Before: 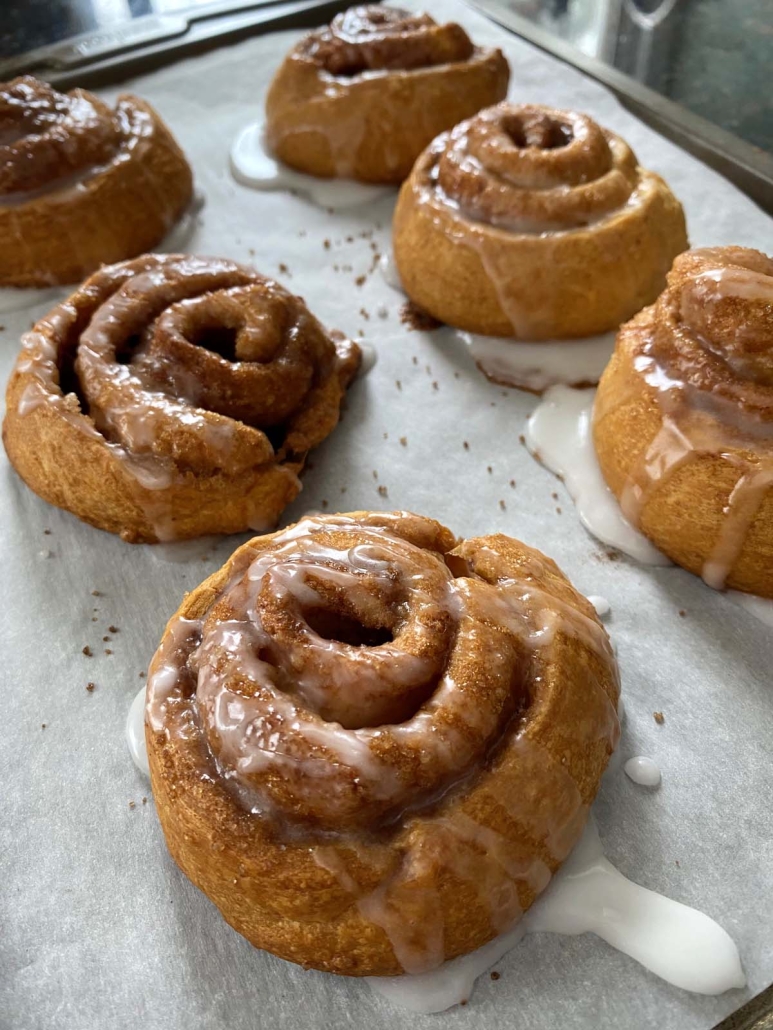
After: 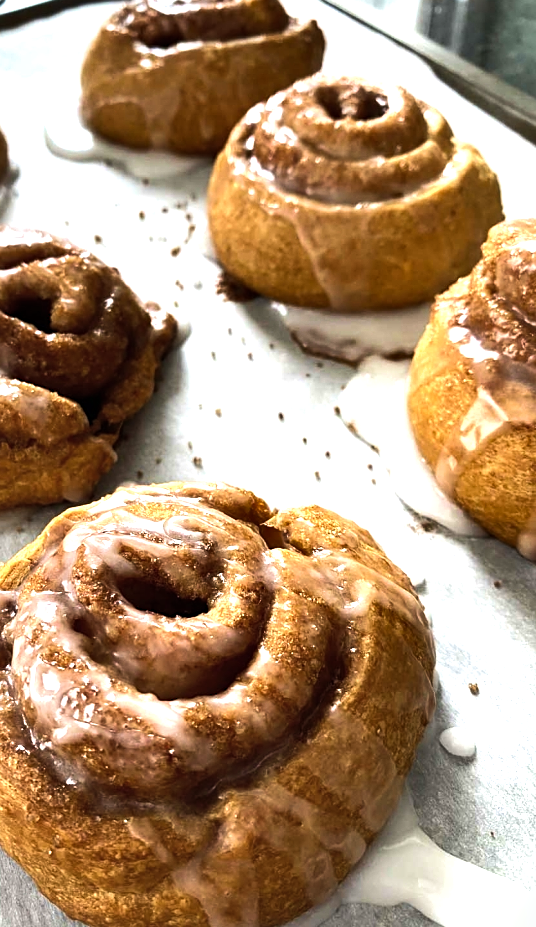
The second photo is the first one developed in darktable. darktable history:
sharpen: amount 0.203
tone equalizer: -8 EV -1.1 EV, -7 EV -1.03 EV, -6 EV -0.896 EV, -5 EV -0.586 EV, -3 EV 0.588 EV, -2 EV 0.877 EV, -1 EV 1.01 EV, +0 EV 1.06 EV, edges refinement/feathering 500, mask exposure compensation -1.57 EV, preserve details no
crop and rotate: left 23.959%, top 2.887%, right 6.614%, bottom 7.073%
levels: levels [0, 0.492, 0.984]
exposure: exposure 0.168 EV, compensate exposure bias true, compensate highlight preservation false
contrast brightness saturation: contrast 0.049, brightness 0.055, saturation 0.011
velvia: on, module defaults
shadows and highlights: soften with gaussian
